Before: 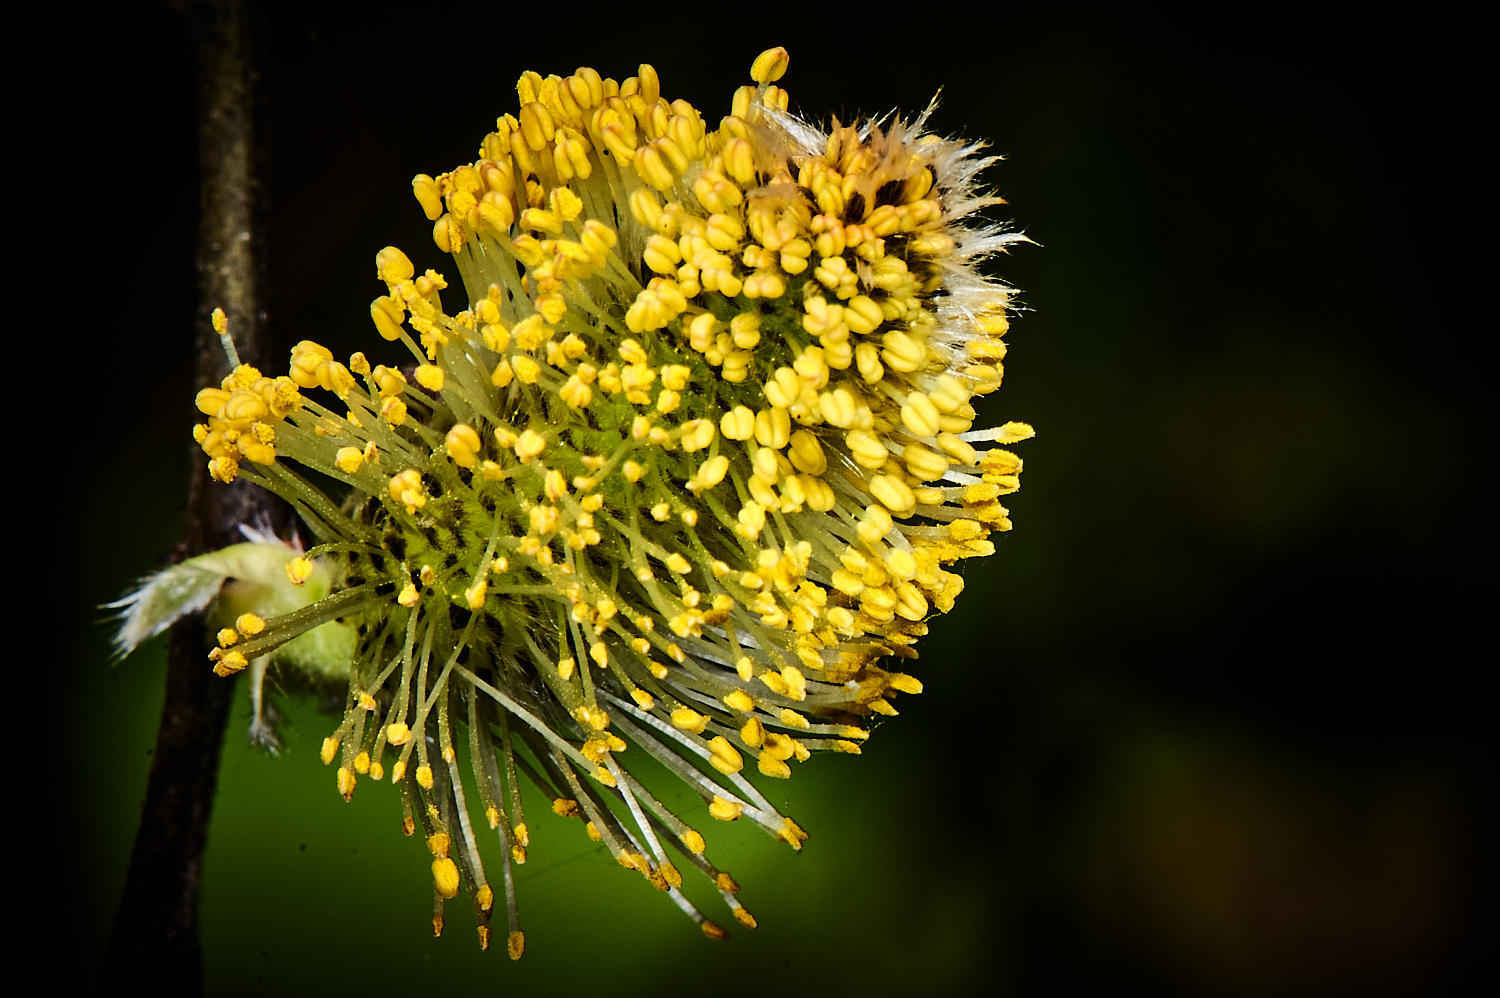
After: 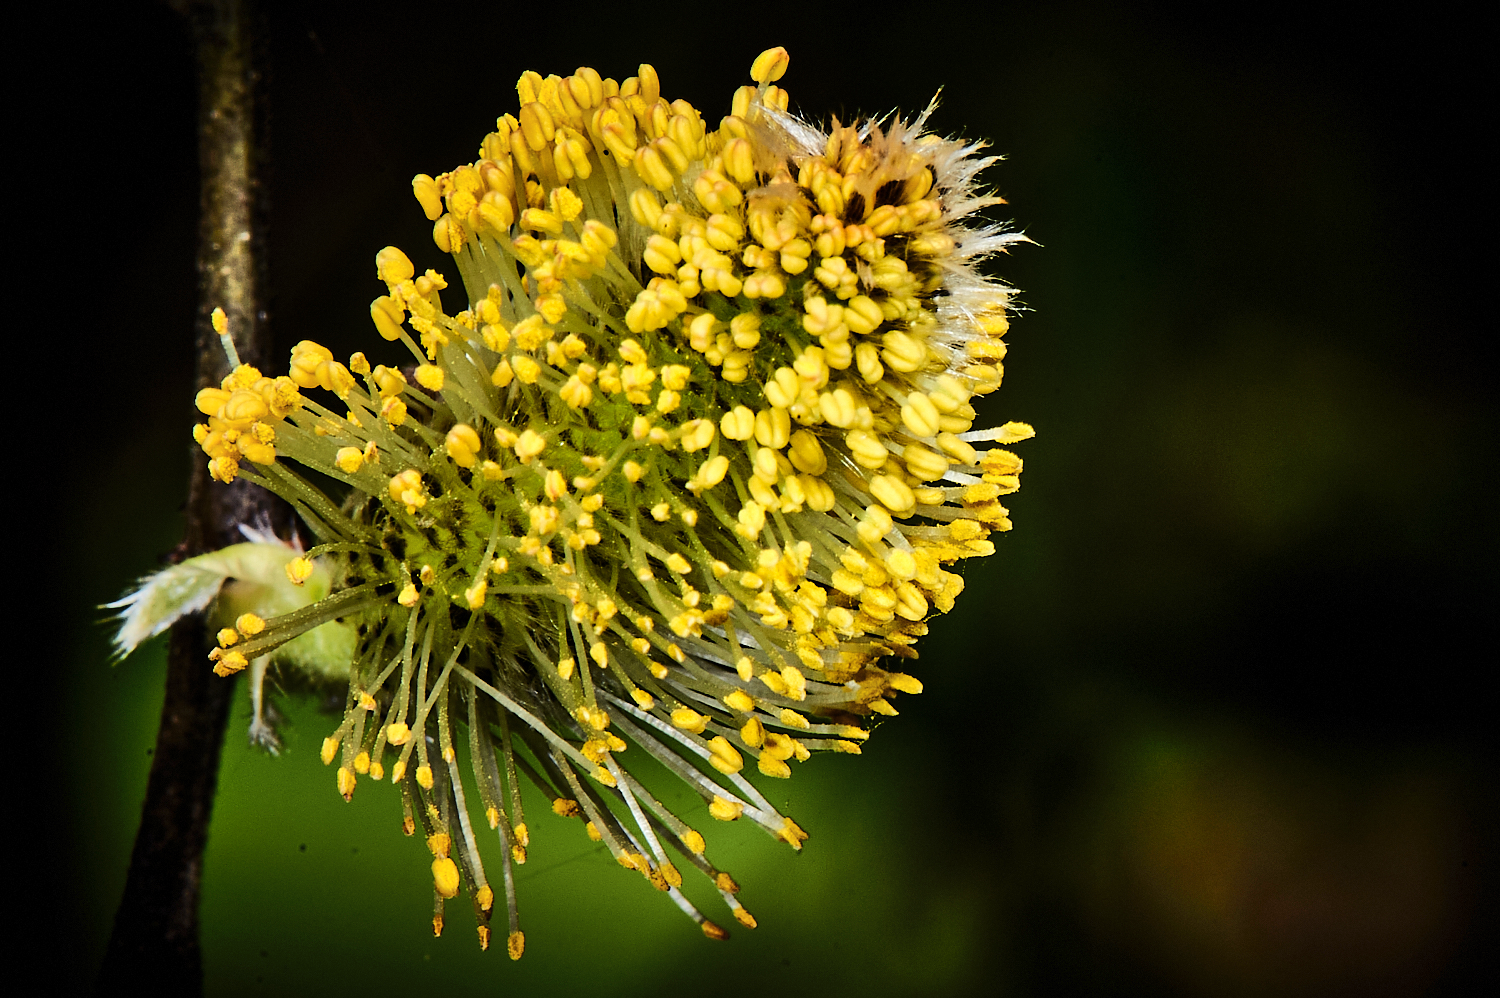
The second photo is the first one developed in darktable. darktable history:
shadows and highlights: highlights color adjustment 89.83%, low approximation 0.01, soften with gaussian
